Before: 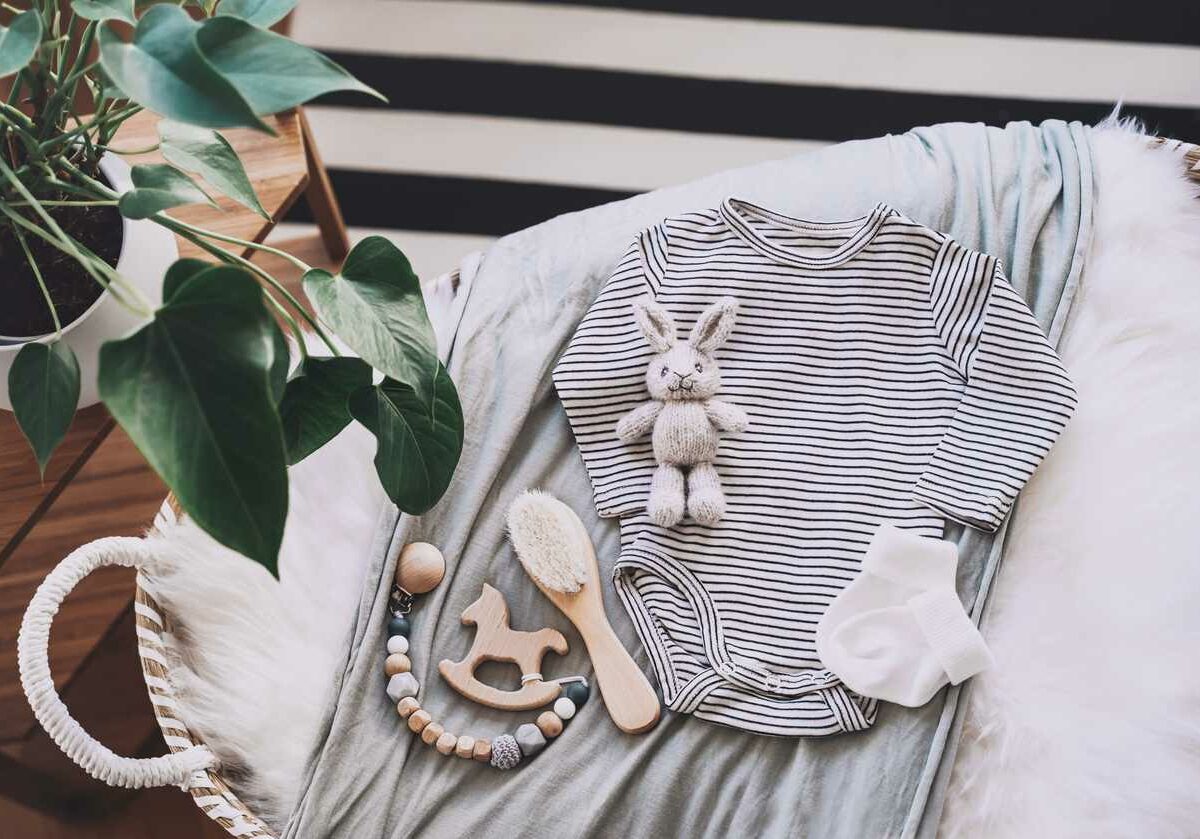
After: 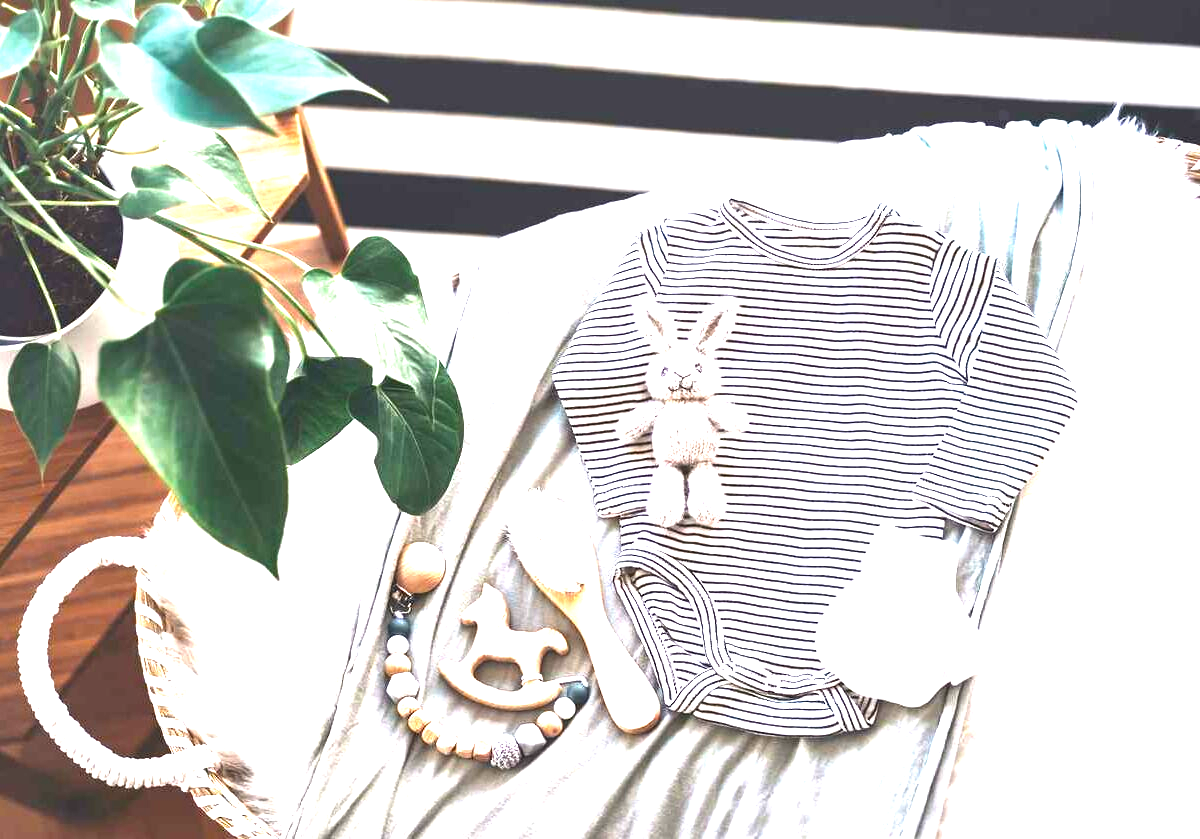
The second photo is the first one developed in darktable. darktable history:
exposure: exposure 1.138 EV, compensate exposure bias true, compensate highlight preservation false
contrast brightness saturation: contrast -0.024, brightness -0.013, saturation 0.035
color balance rgb: power › hue 311.11°, perceptual saturation grading › global saturation 0.804%, perceptual brilliance grading › global brilliance 20.03%, global vibrance 23.415%
